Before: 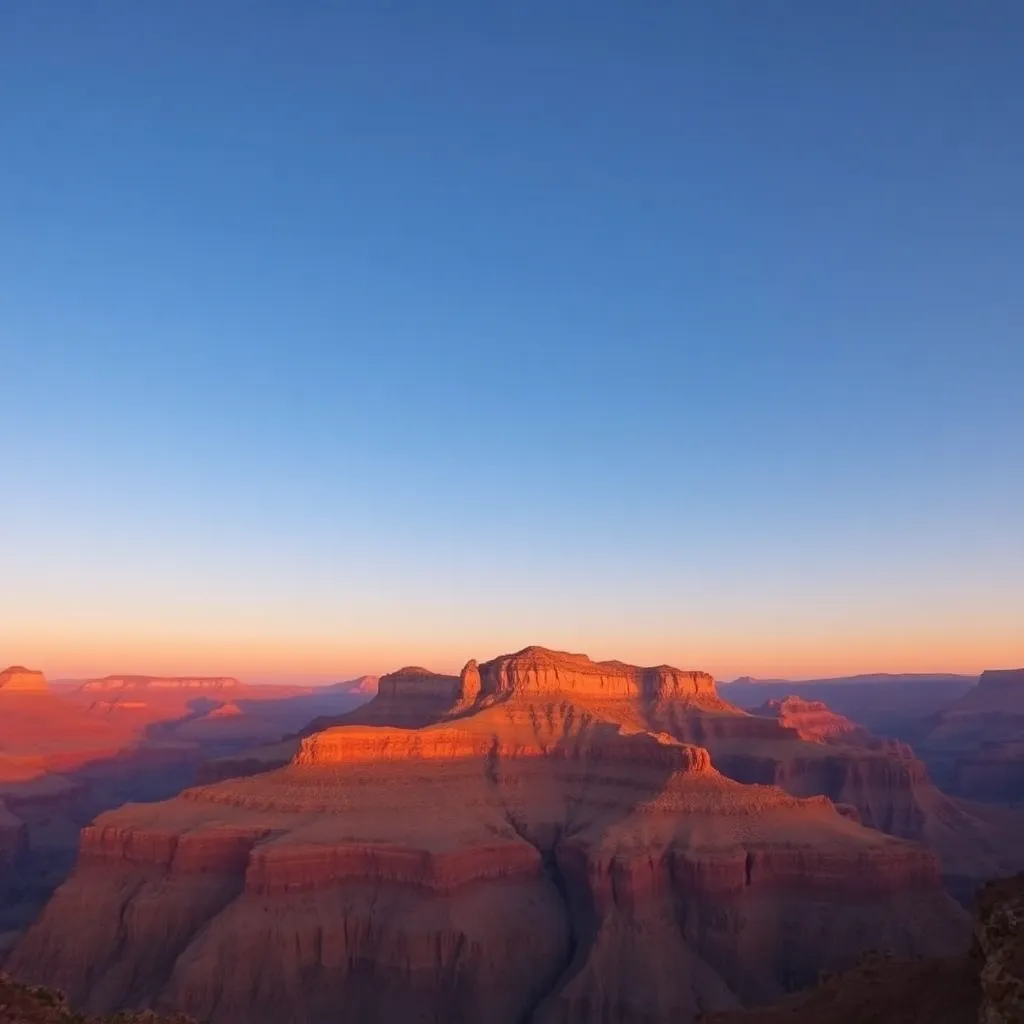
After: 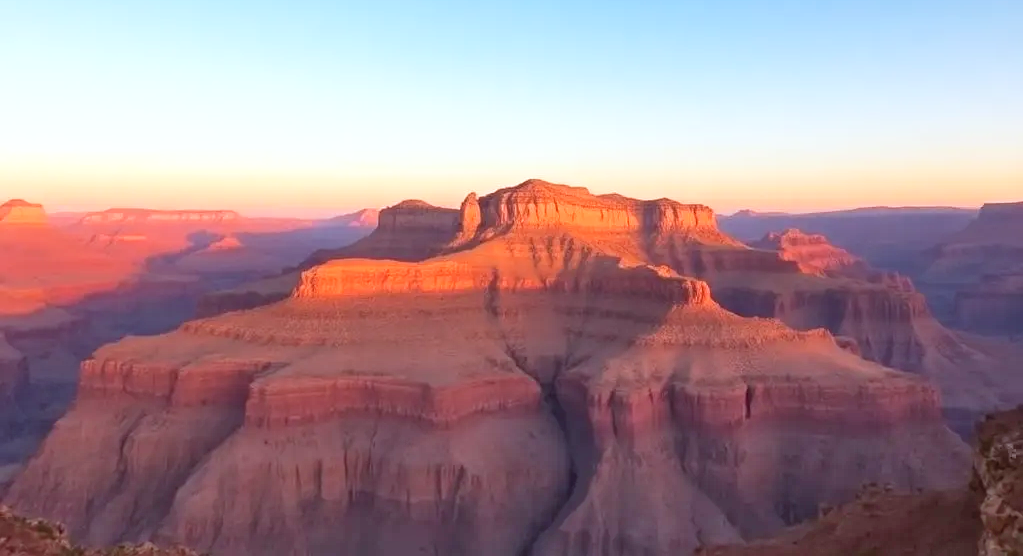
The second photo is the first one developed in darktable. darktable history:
shadows and highlights: radius 113.48, shadows 51.1, white point adjustment 9.03, highlights -4.53, soften with gaussian
color correction: highlights a* -4.95, highlights b* -3.32, shadows a* 4.14, shadows b* 4.46
crop and rotate: top 45.672%, right 0.023%
base curve: curves: ch0 [(0, 0) (0.088, 0.125) (0.176, 0.251) (0.354, 0.501) (0.613, 0.749) (1, 0.877)], preserve colors none
